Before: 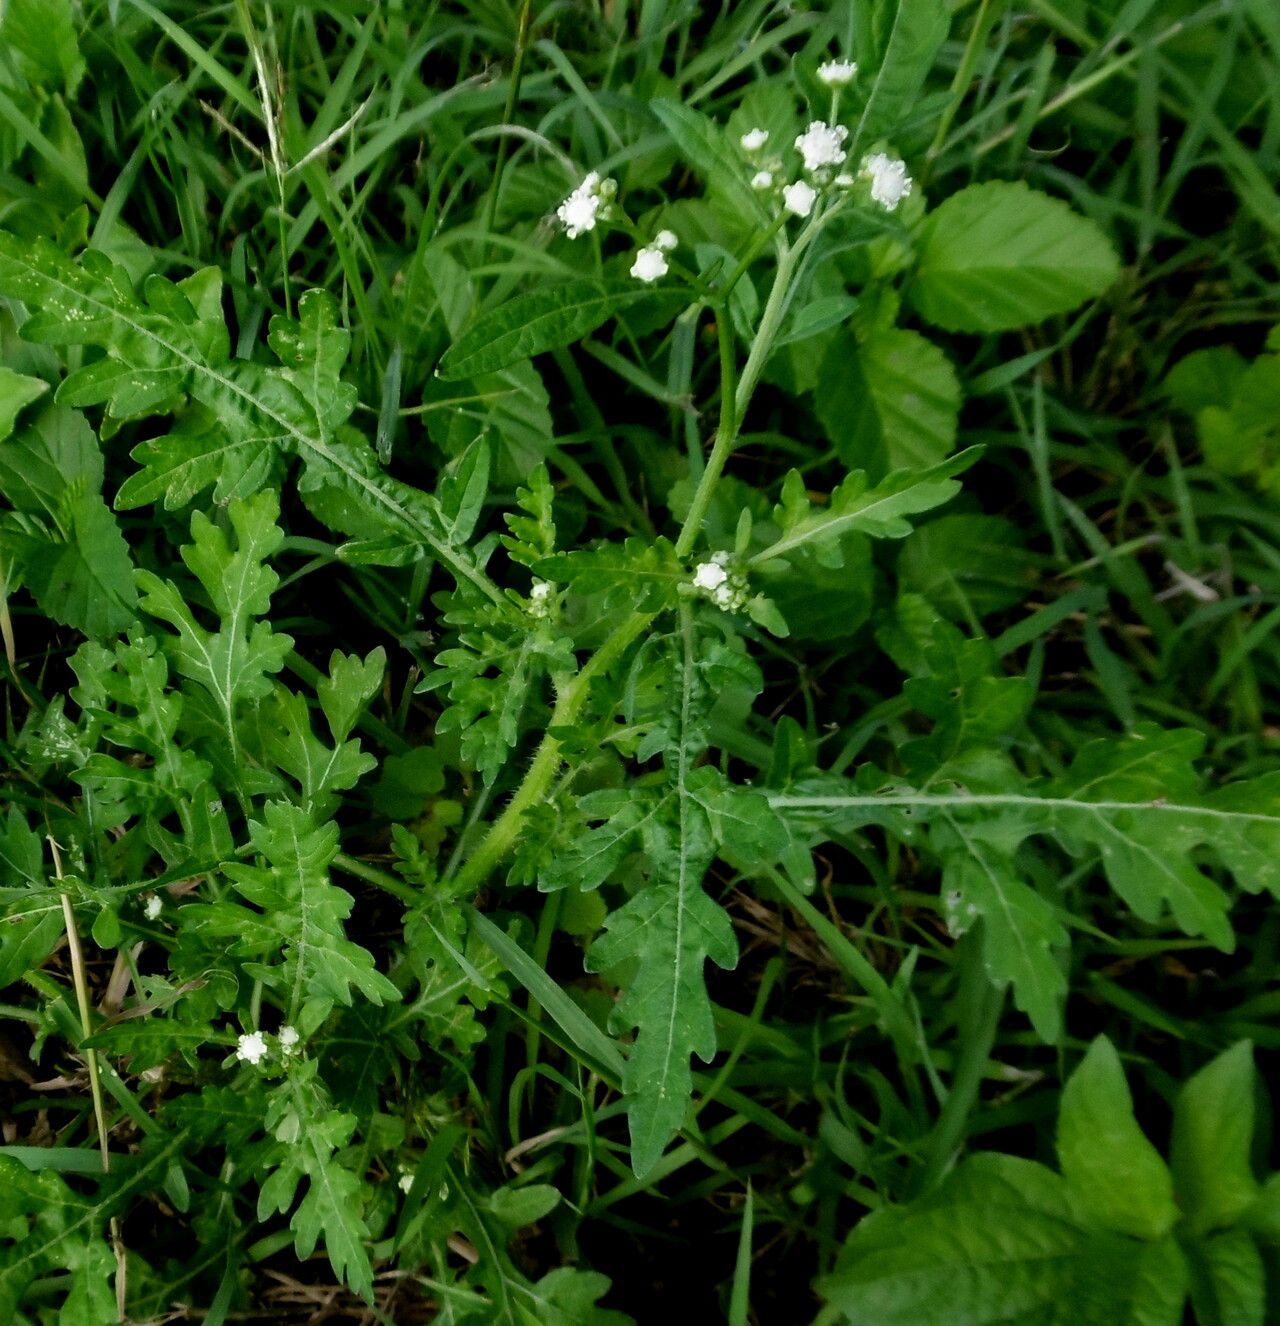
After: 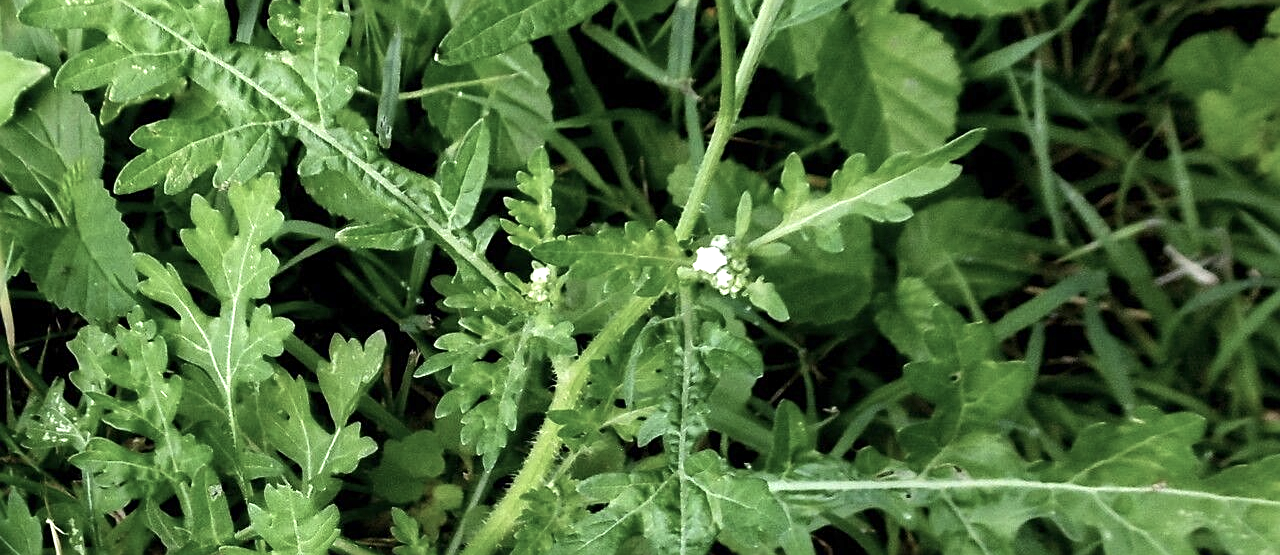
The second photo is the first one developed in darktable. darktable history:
contrast brightness saturation: contrast 0.1, saturation -0.36
sharpen: on, module defaults
crop and rotate: top 23.84%, bottom 34.294%
exposure: exposure 0.999 EV, compensate highlight preservation false
